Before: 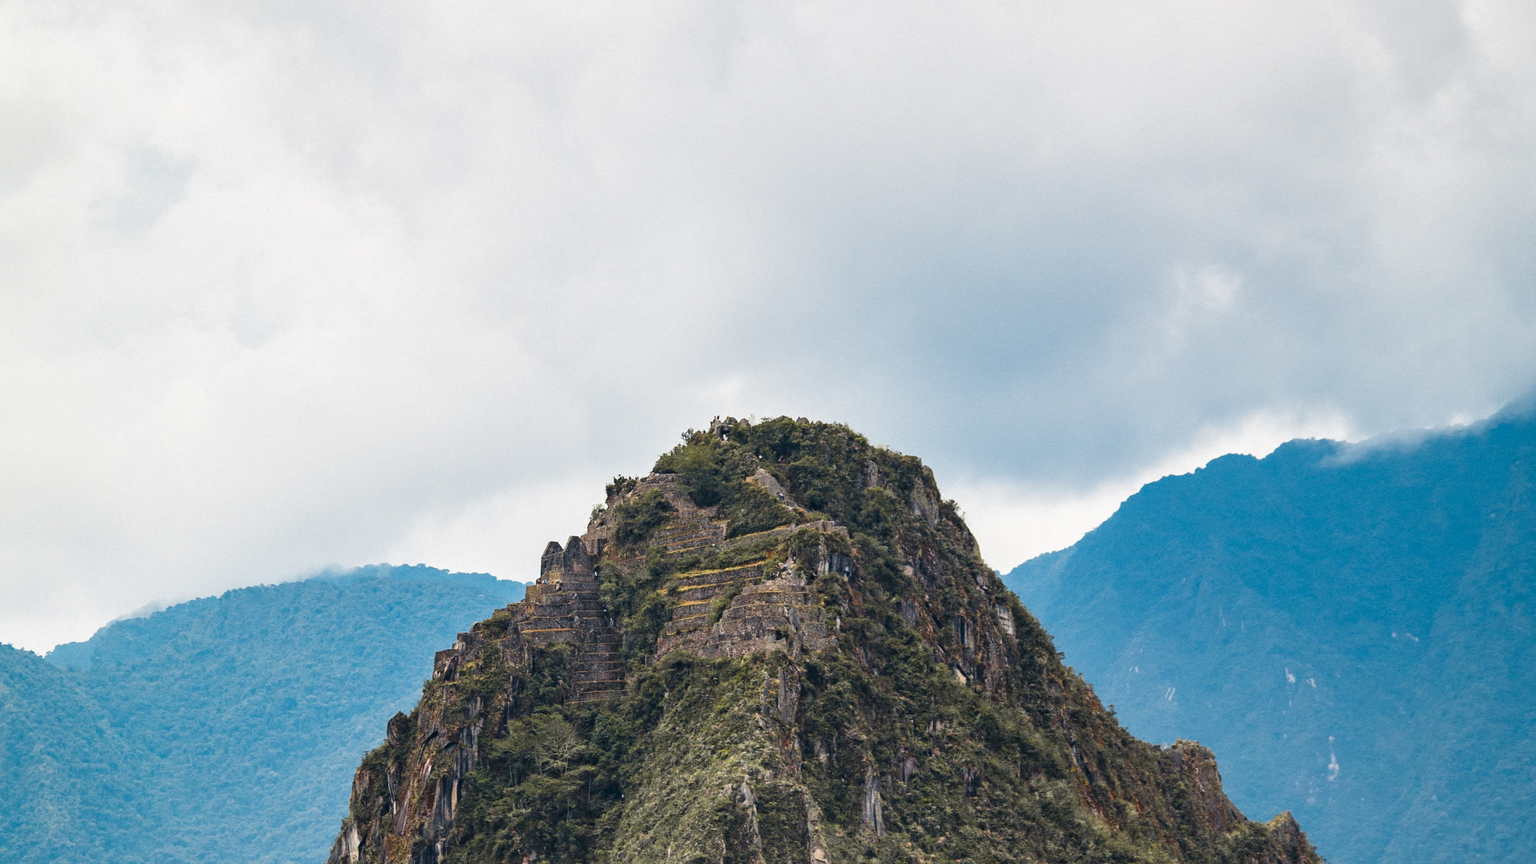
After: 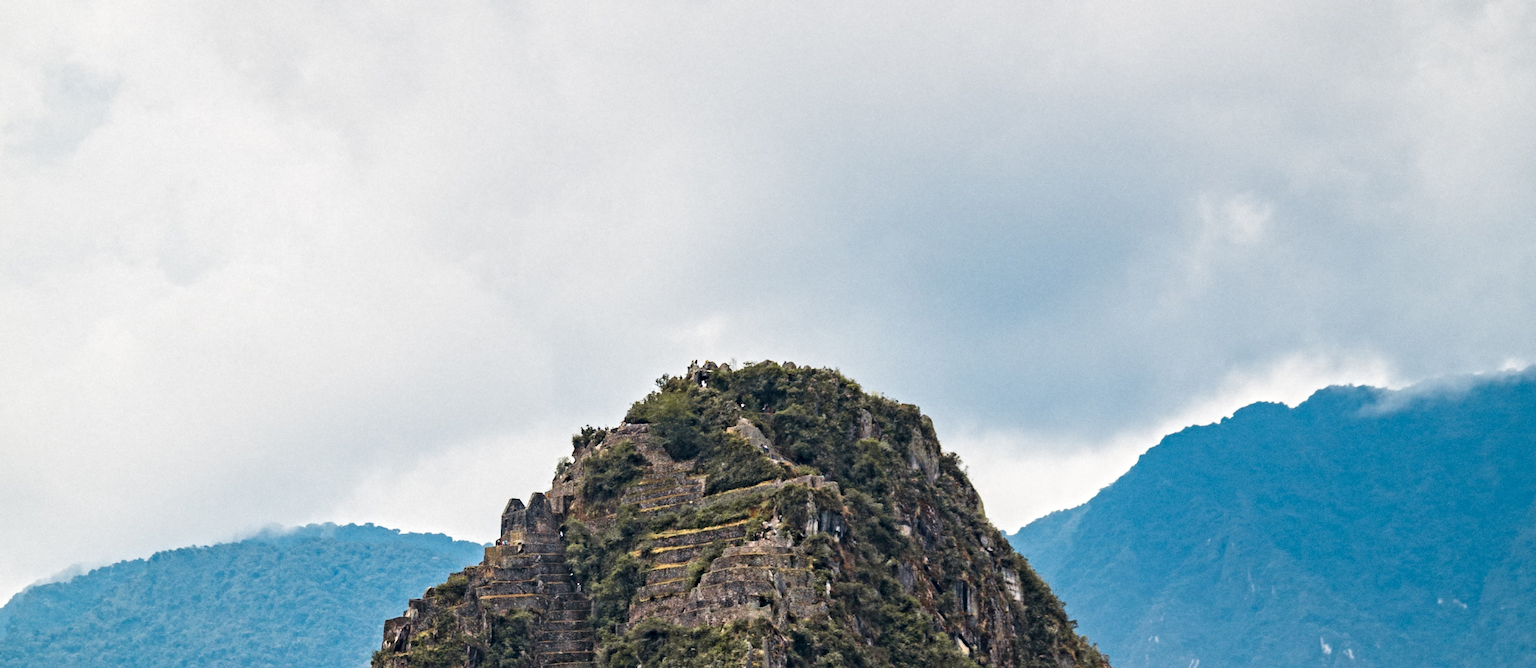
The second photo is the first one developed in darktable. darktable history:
contrast equalizer: y [[0.5, 0.5, 0.501, 0.63, 0.504, 0.5], [0.5 ×6], [0.5 ×6], [0 ×6], [0 ×6]]
crop: left 5.596%, top 10.314%, right 3.534%, bottom 19.395%
